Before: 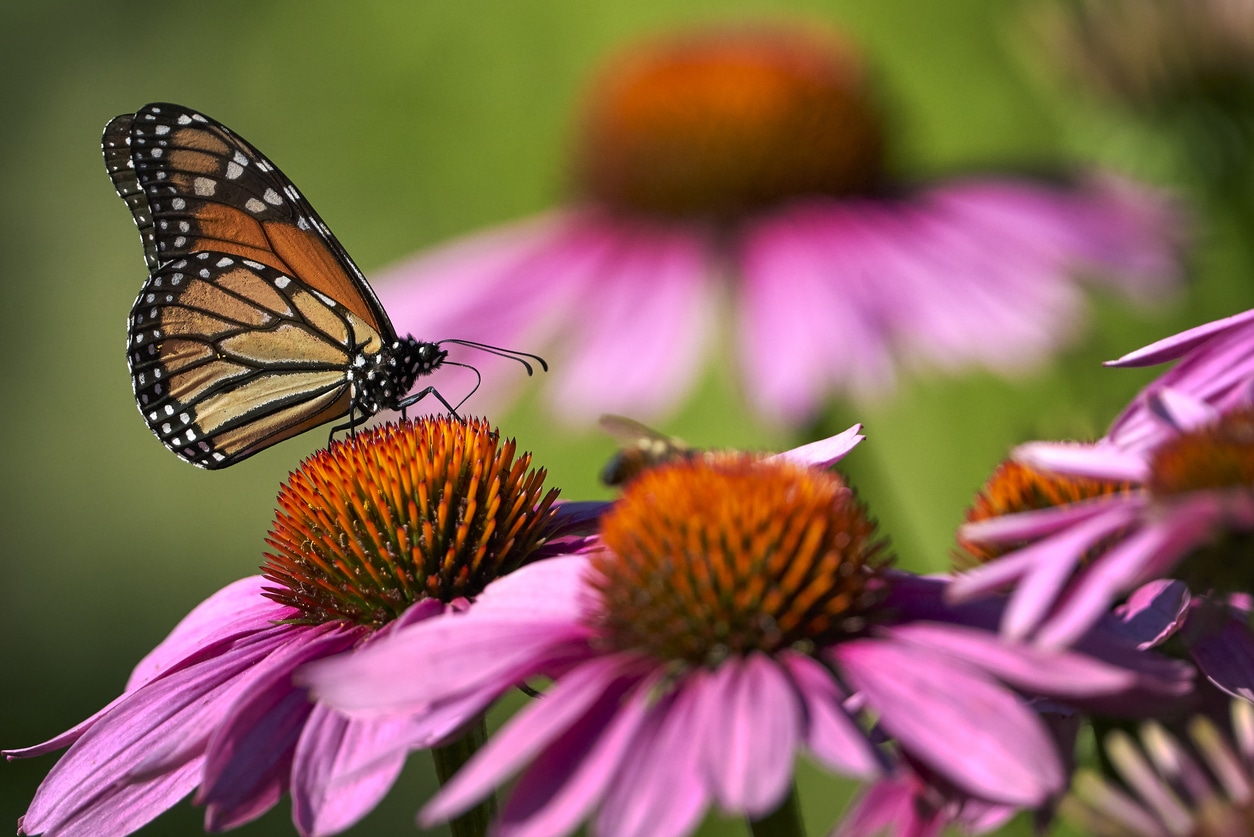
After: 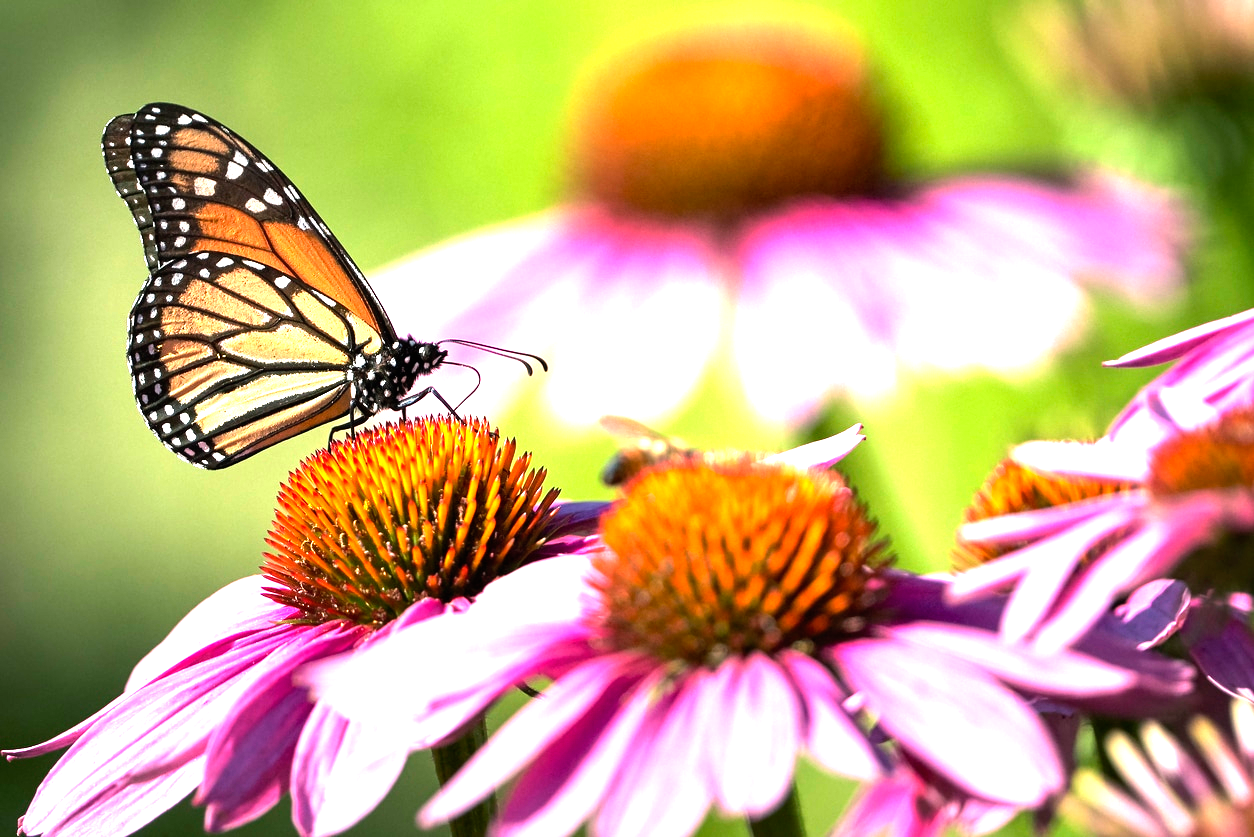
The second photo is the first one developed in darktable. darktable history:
tone equalizer: -8 EV -0.447 EV, -7 EV -0.377 EV, -6 EV -0.314 EV, -5 EV -0.252 EV, -3 EV 0.213 EV, -2 EV 0.354 EV, -1 EV 0.377 EV, +0 EV 0.409 EV, edges refinement/feathering 500, mask exposure compensation -1.57 EV, preserve details guided filter
exposure: black level correction 0, exposure 1.582 EV, compensate highlight preservation false
